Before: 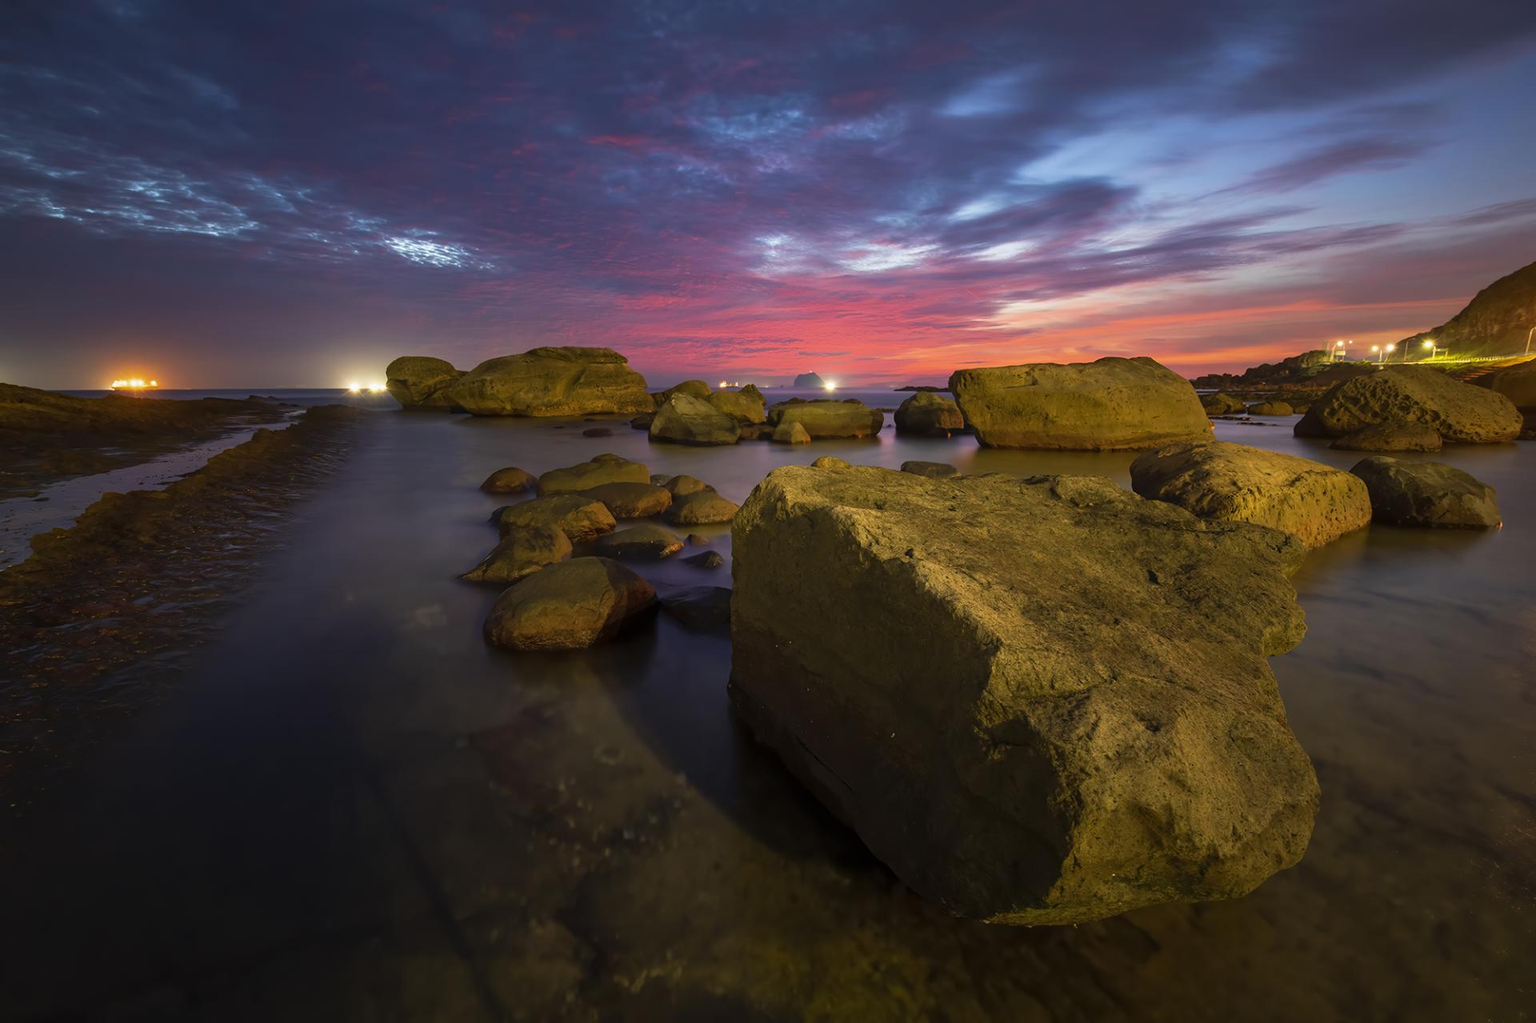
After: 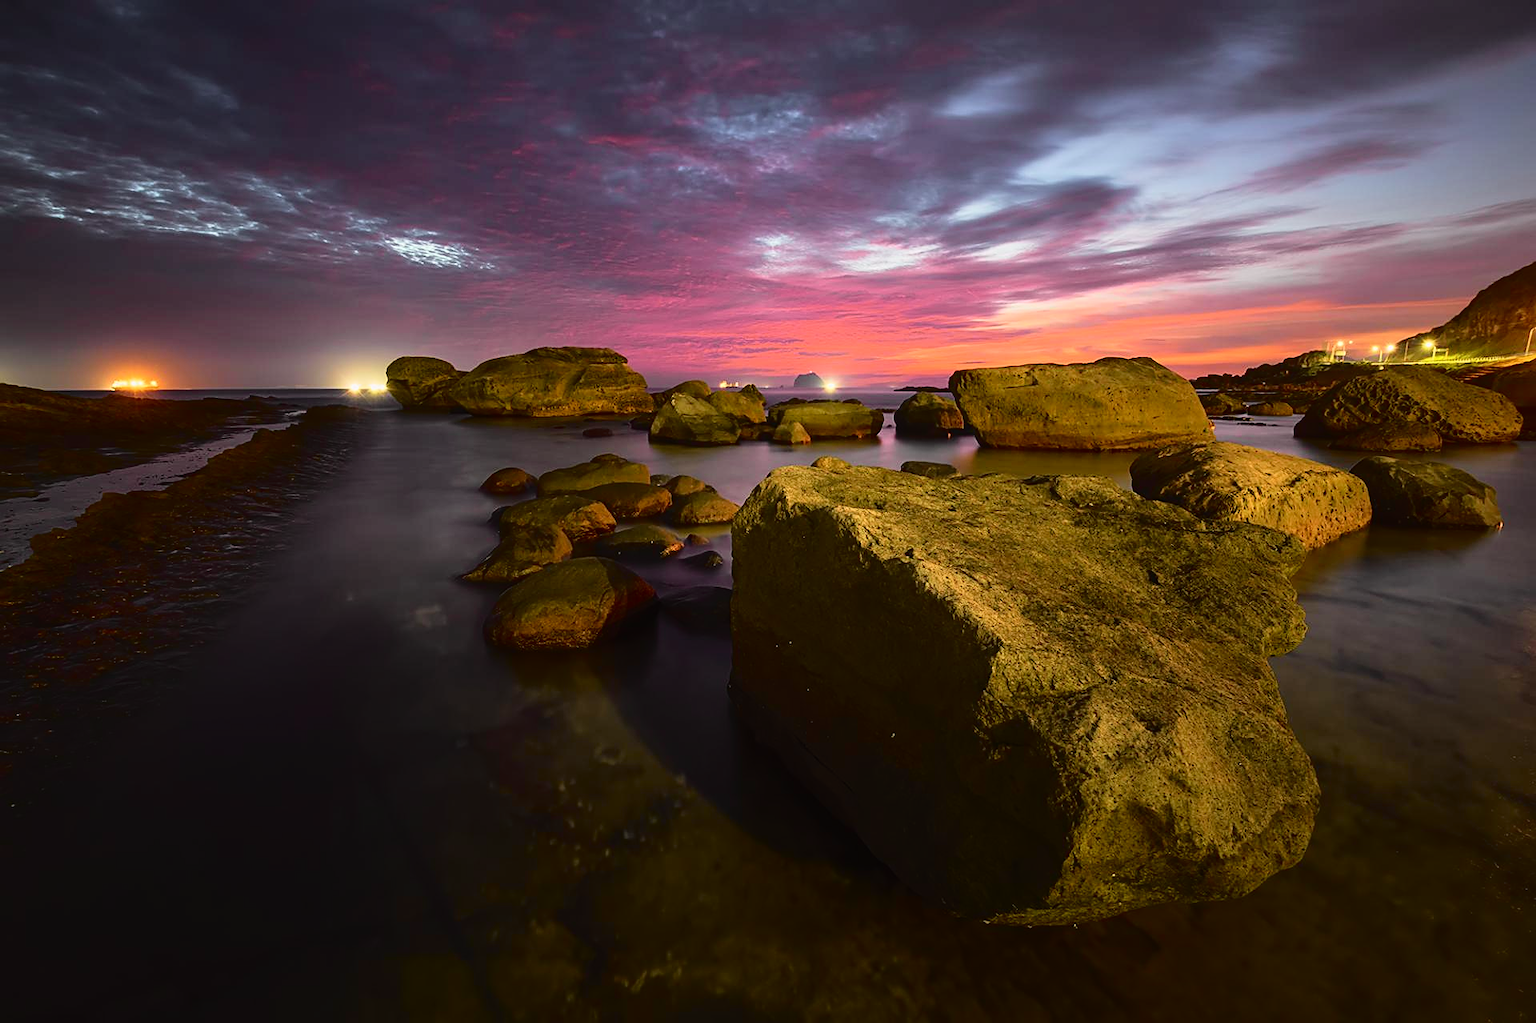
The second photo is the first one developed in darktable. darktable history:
tone curve: curves: ch0 [(0, 0.014) (0.17, 0.099) (0.392, 0.438) (0.725, 0.828) (0.872, 0.918) (1, 0.981)]; ch1 [(0, 0) (0.402, 0.36) (0.489, 0.491) (0.5, 0.503) (0.515, 0.52) (0.545, 0.574) (0.615, 0.662) (0.701, 0.725) (1, 1)]; ch2 [(0, 0) (0.42, 0.458) (0.485, 0.499) (0.503, 0.503) (0.531, 0.542) (0.561, 0.594) (0.644, 0.694) (0.717, 0.753) (1, 0.991)], color space Lab, independent channels, preserve colors none
sharpen: on, module defaults
